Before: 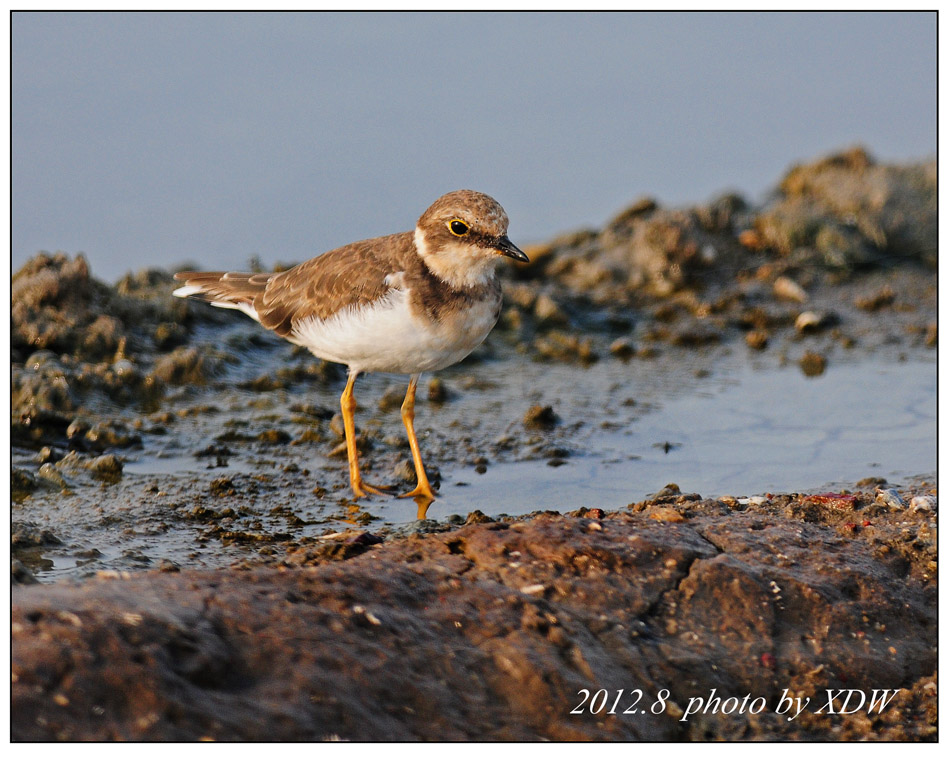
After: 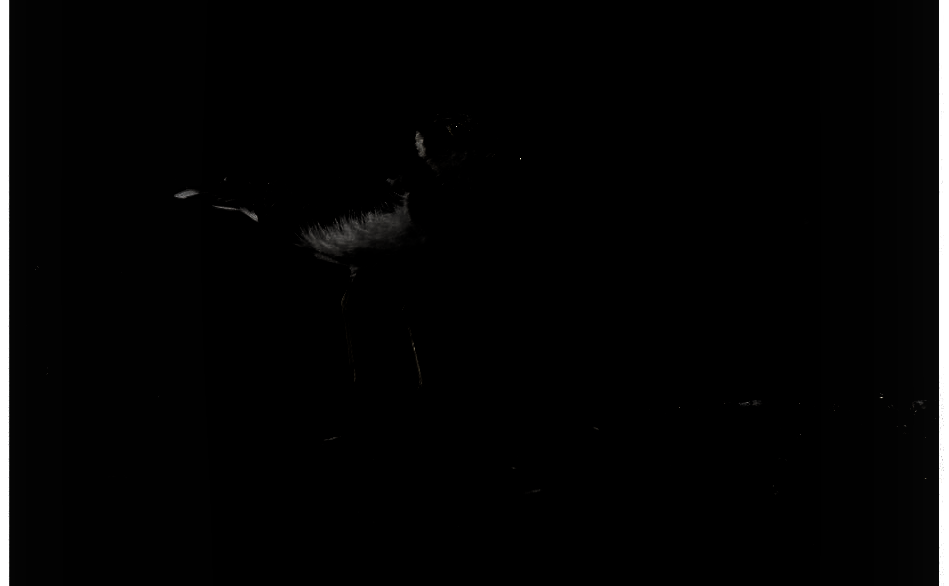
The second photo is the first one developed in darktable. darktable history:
crop and rotate: top 12.49%, bottom 12.334%
local contrast: highlights 103%, shadows 97%, detail 119%, midtone range 0.2
levels: levels [0.721, 0.937, 0.997]
